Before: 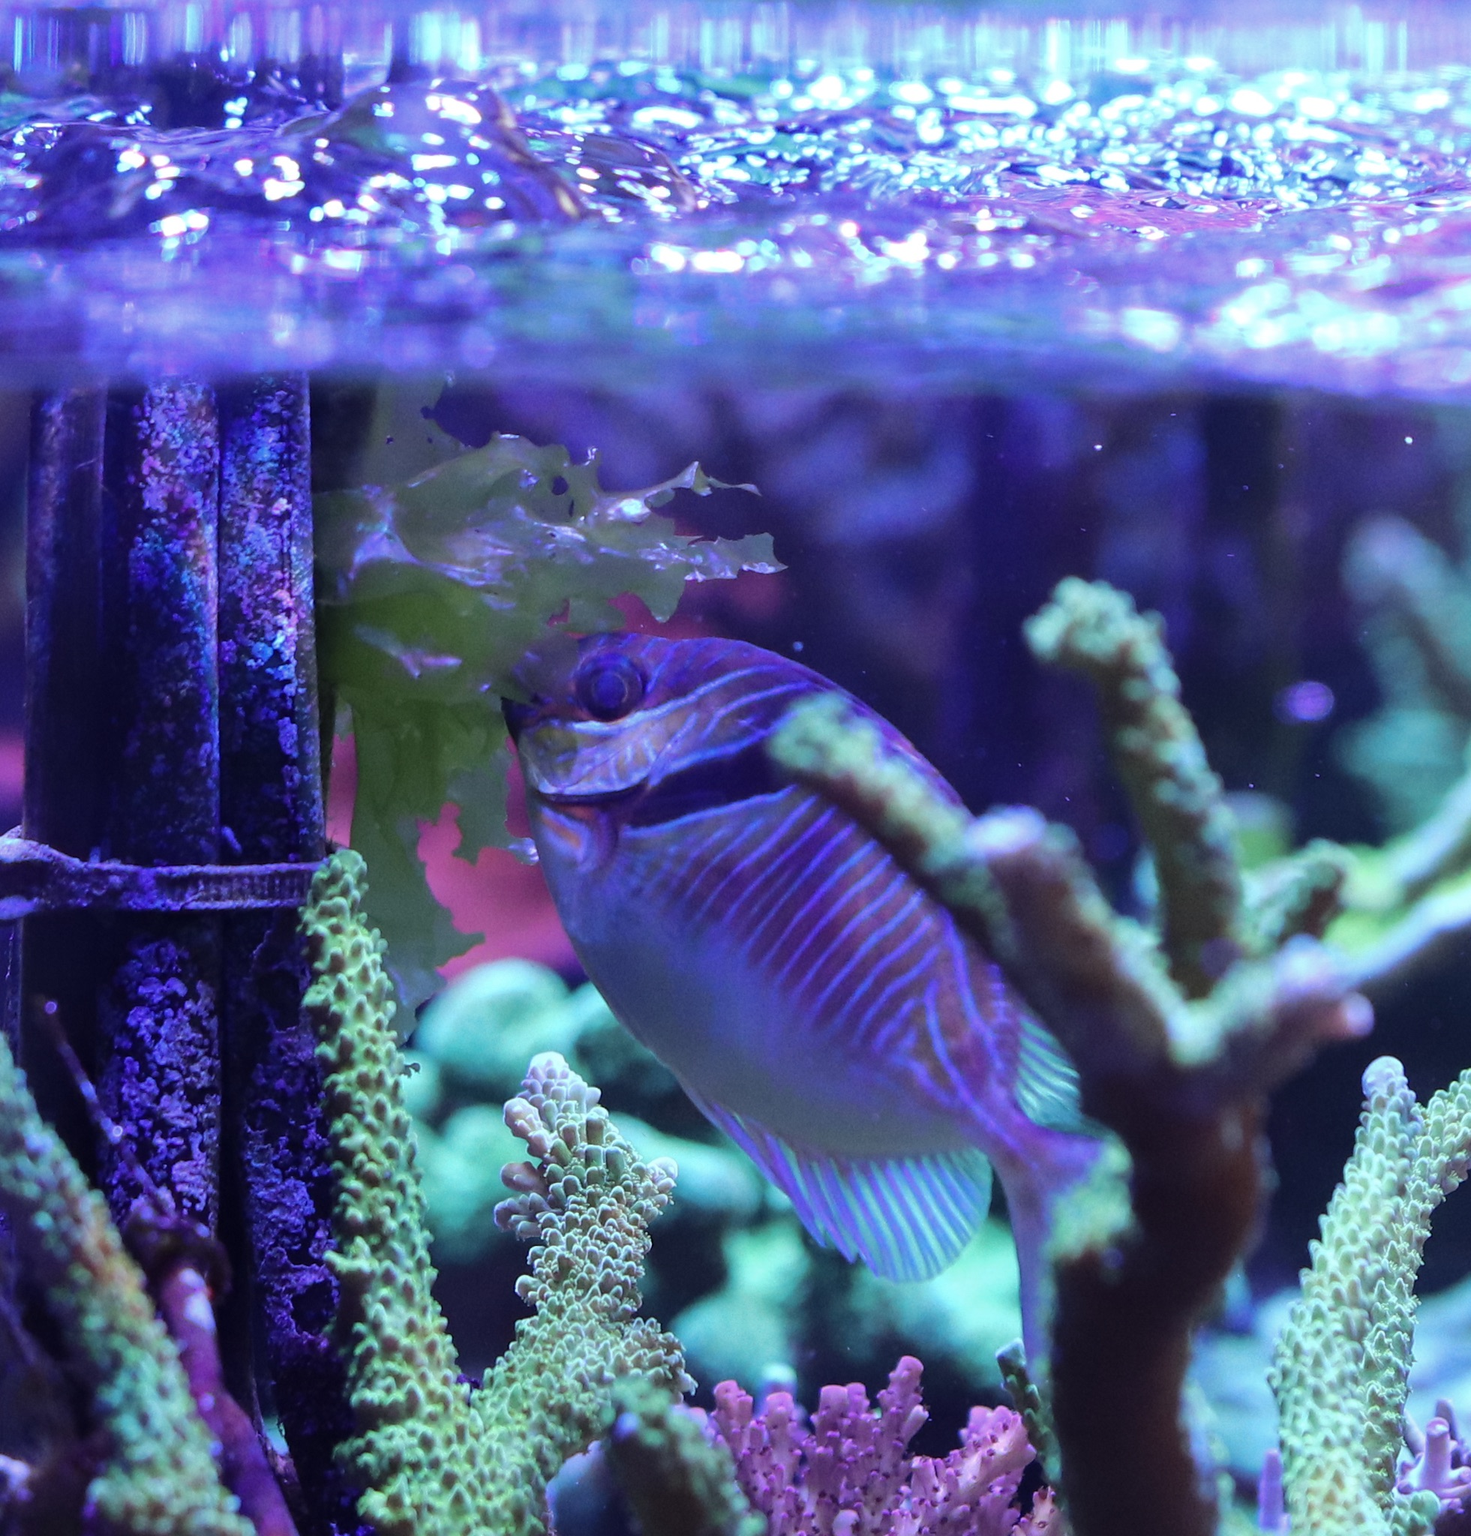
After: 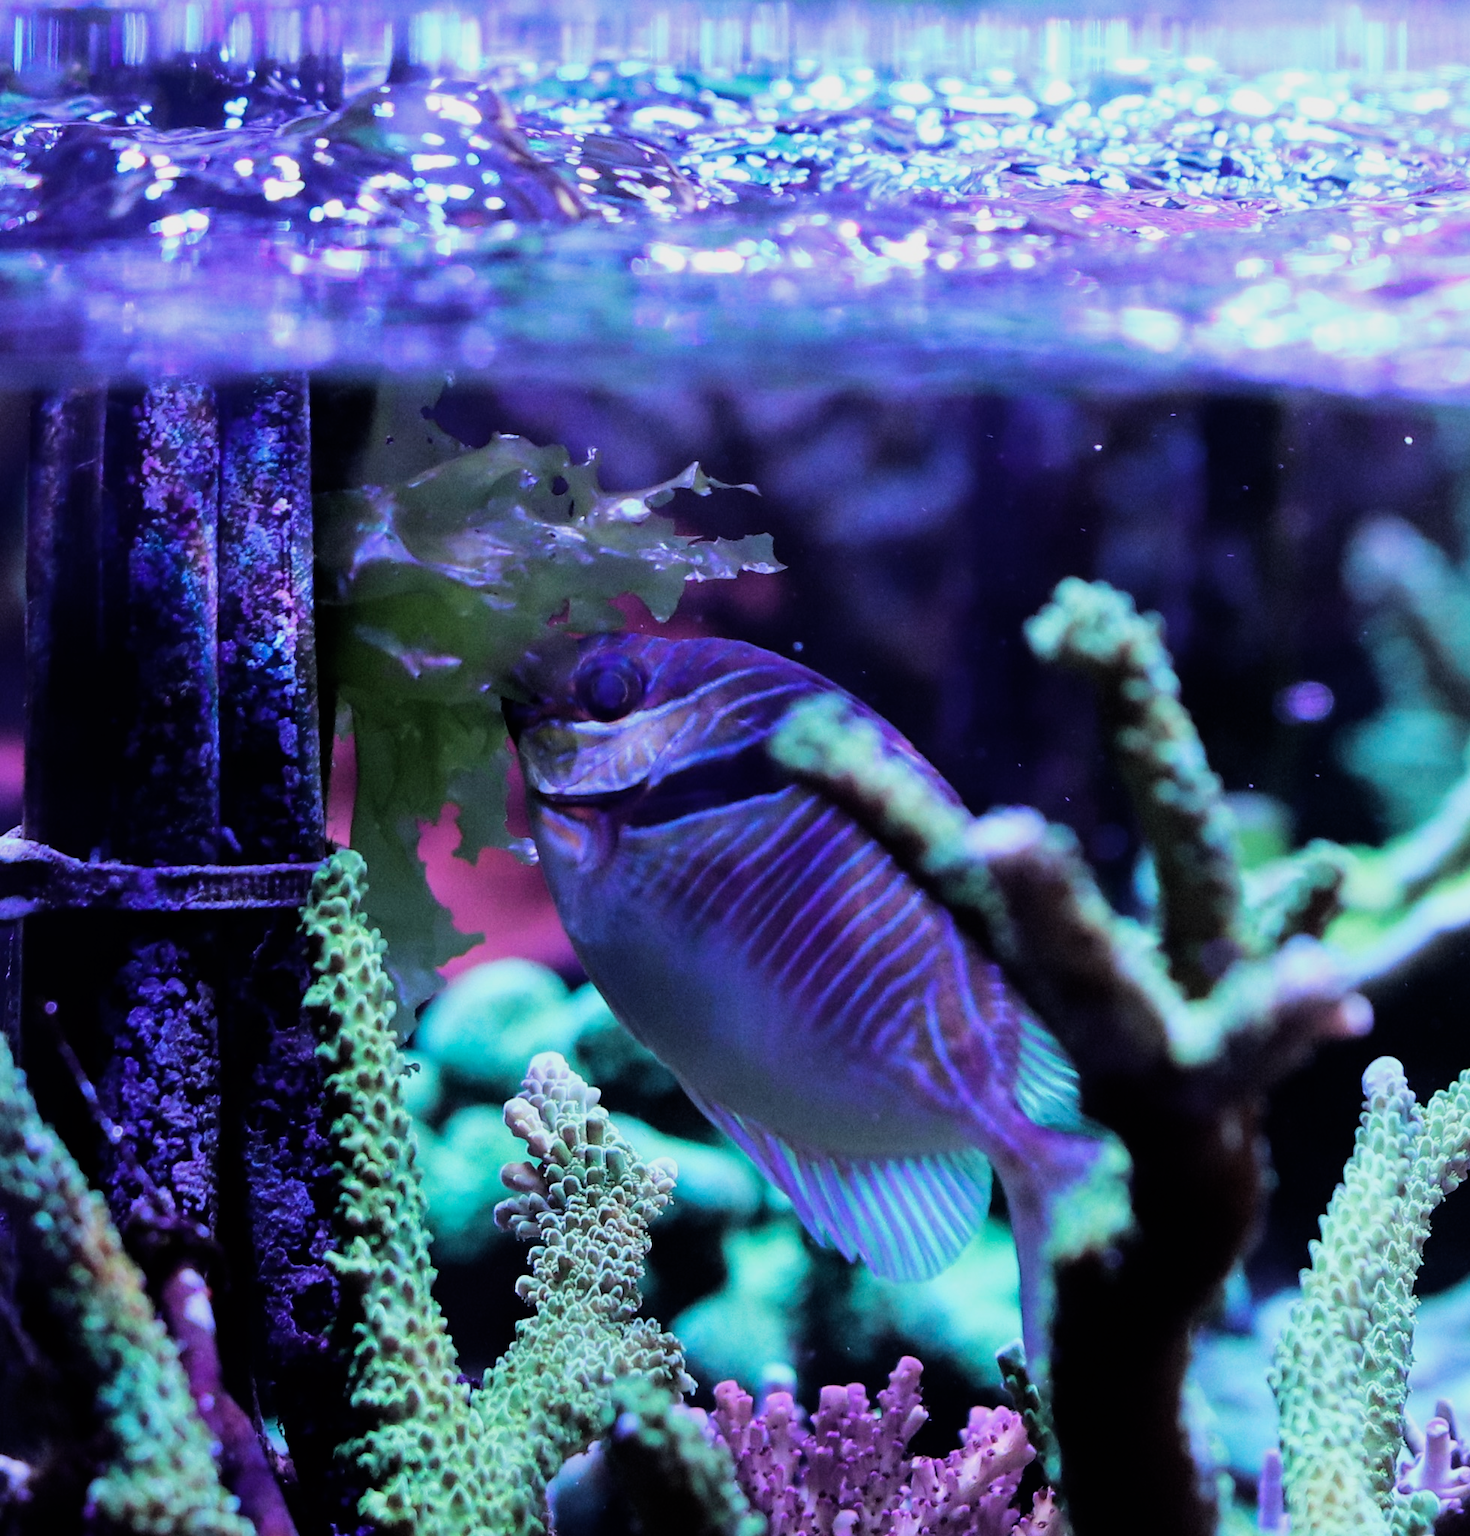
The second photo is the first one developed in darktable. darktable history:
filmic rgb: black relative exposure -5 EV, white relative exposure 3.5 EV, hardness 3.19, contrast 1.4, highlights saturation mix -50%
tone equalizer: -8 EV 0.06 EV, smoothing diameter 25%, edges refinement/feathering 10, preserve details guided filter
